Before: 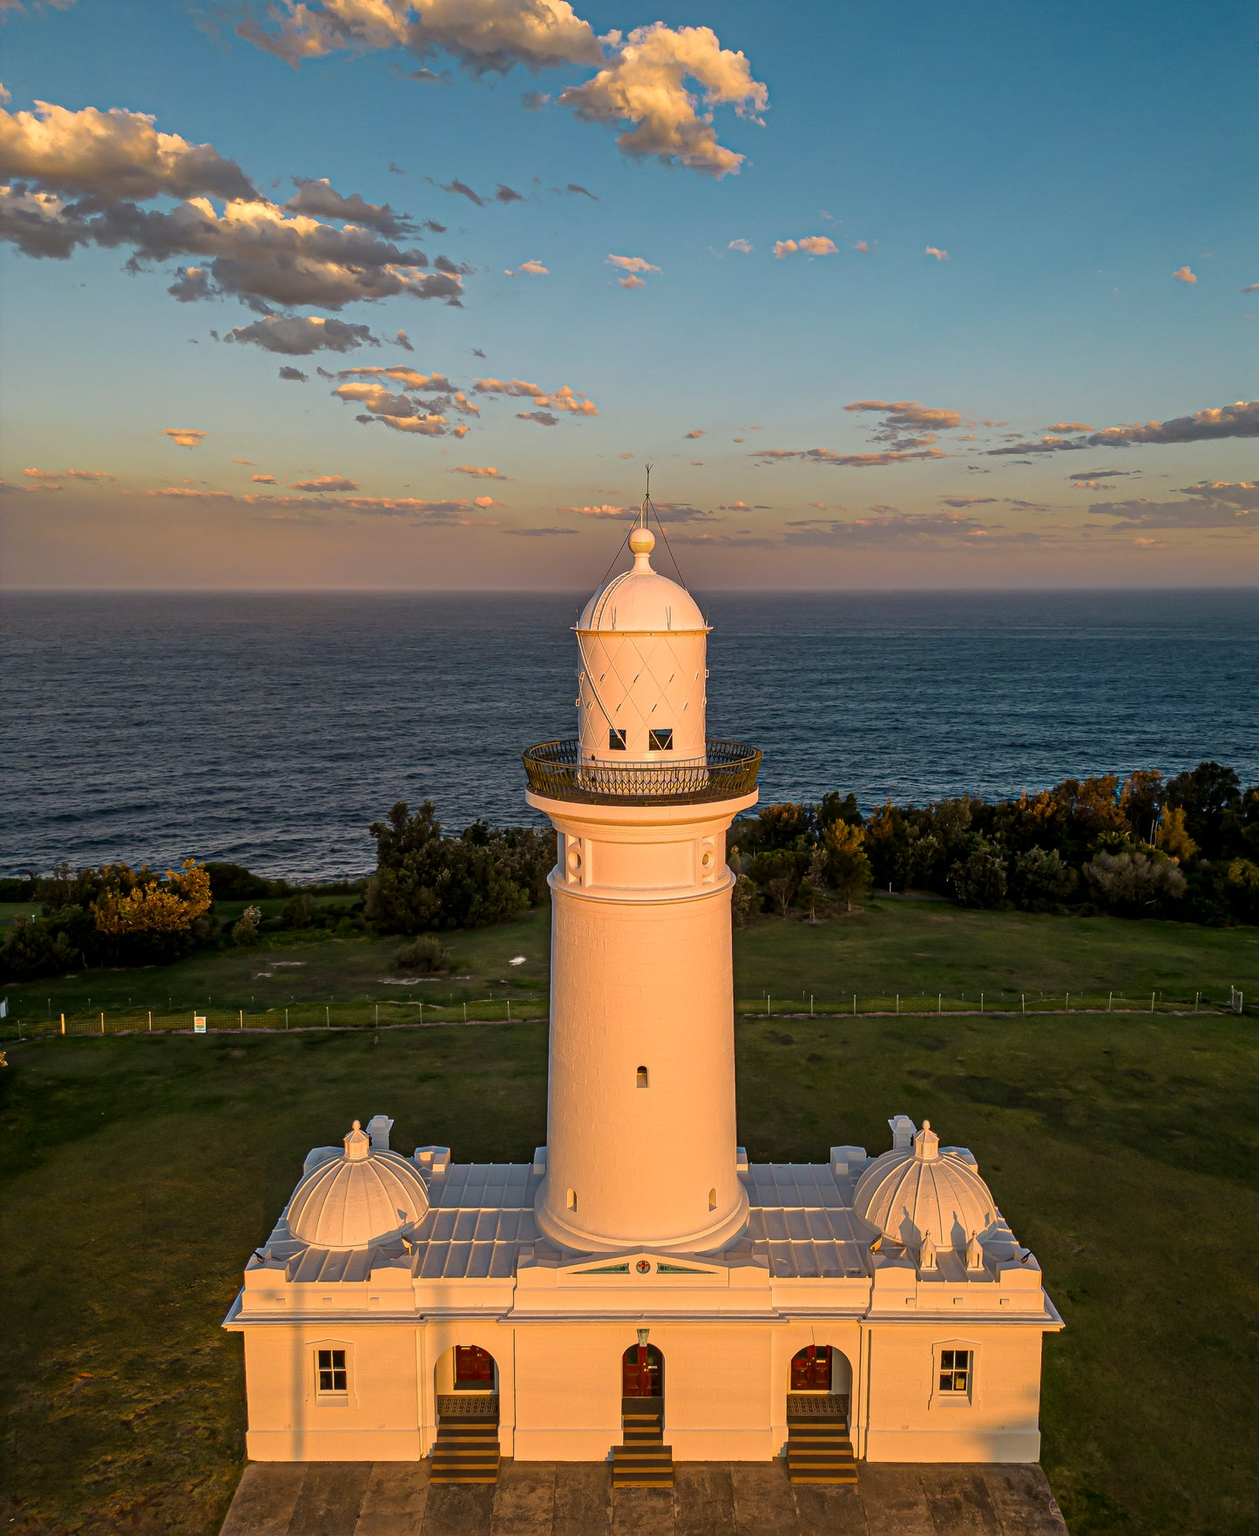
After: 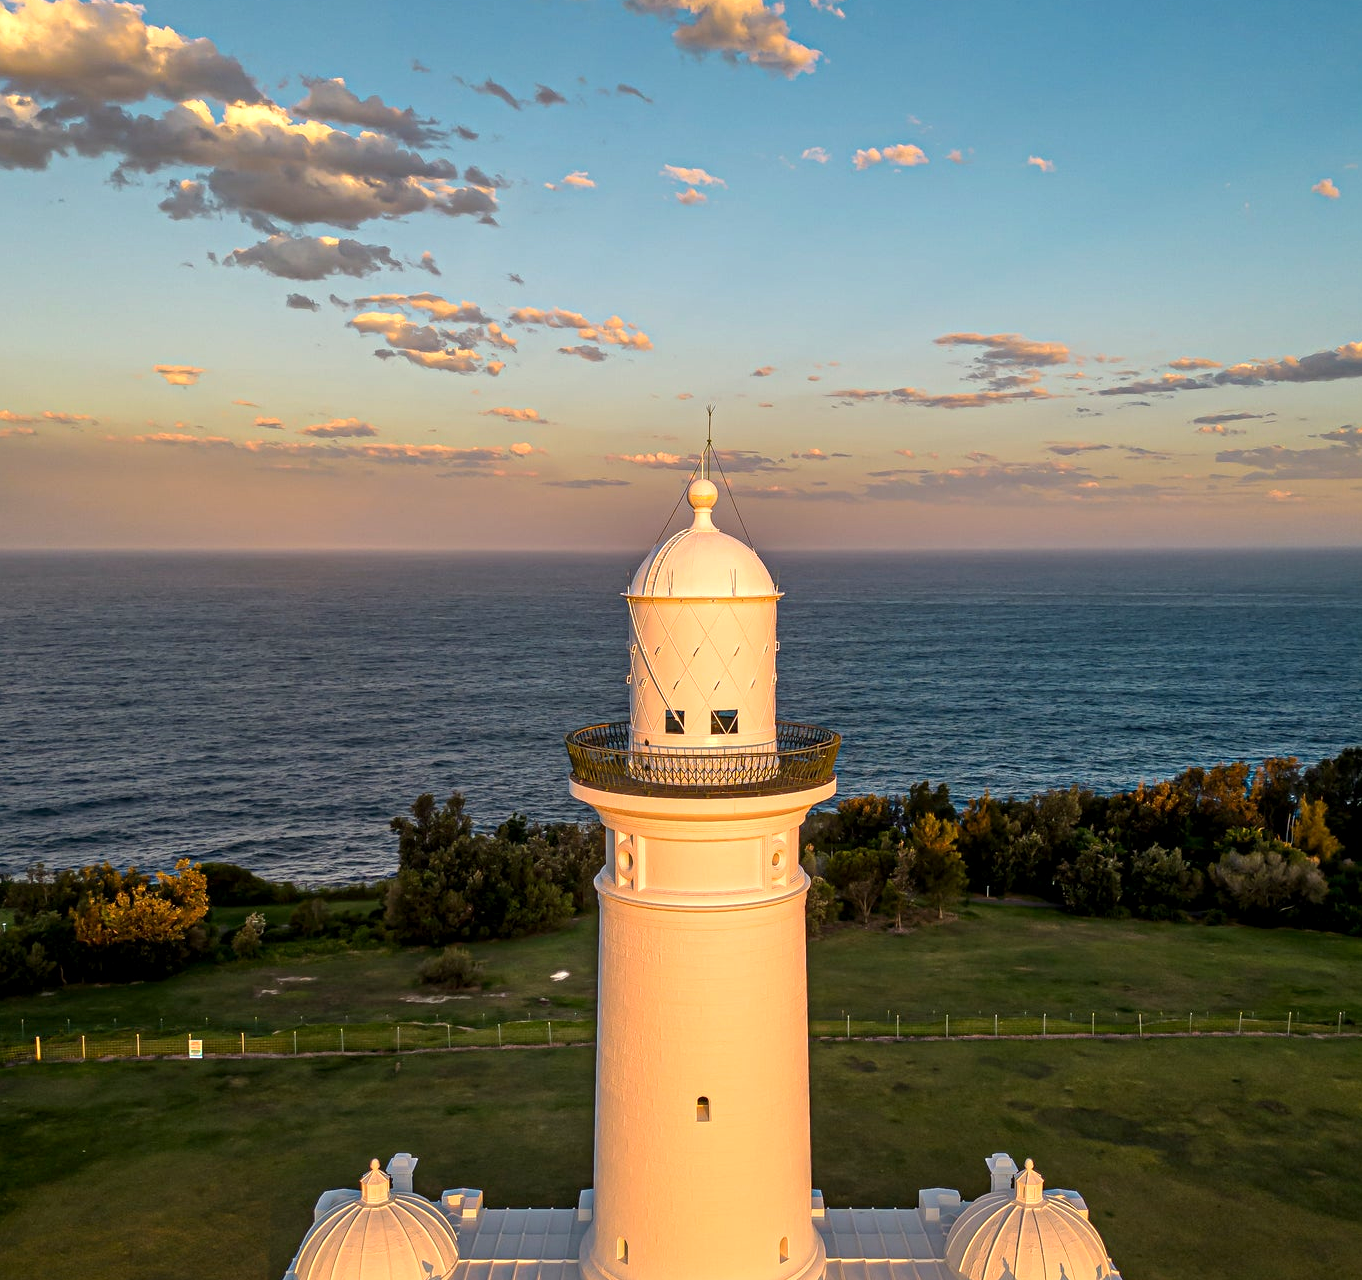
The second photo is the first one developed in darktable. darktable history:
exposure: black level correction 0.001, exposure 0.498 EV, compensate exposure bias true, compensate highlight preservation false
crop: left 2.366%, top 7.209%, right 3.333%, bottom 20.155%
